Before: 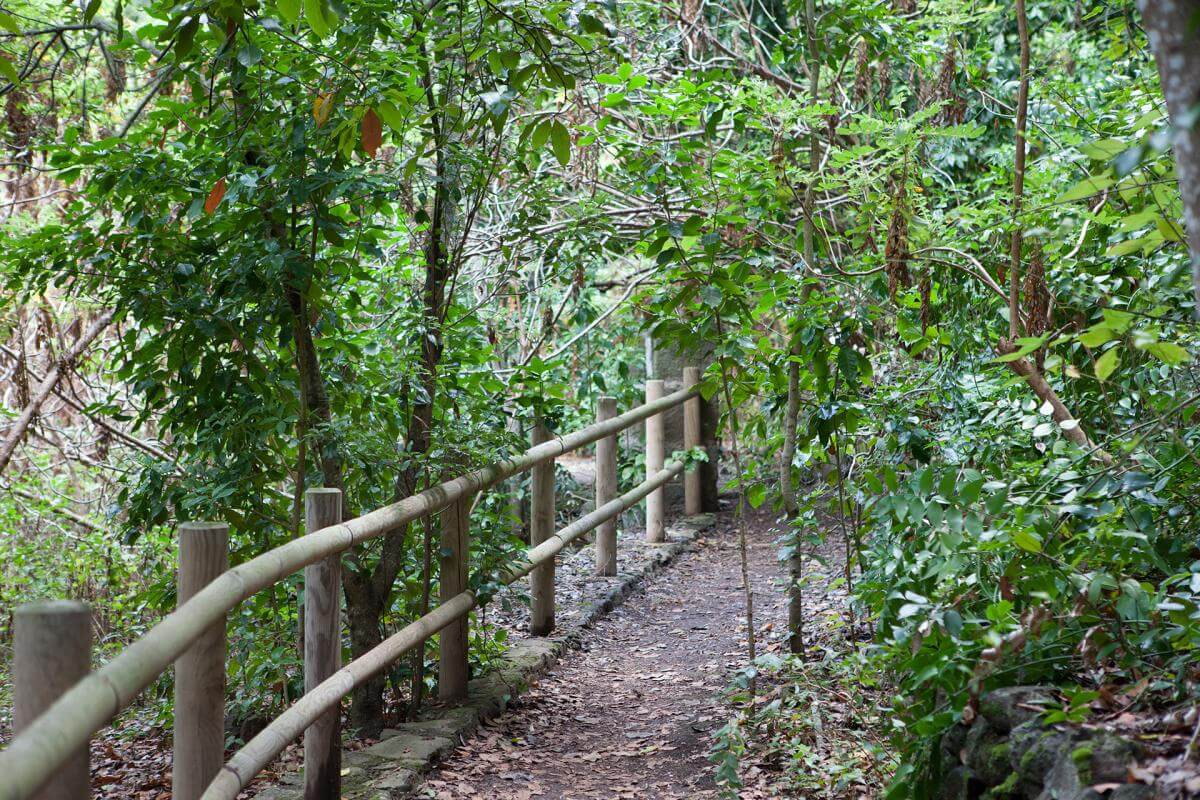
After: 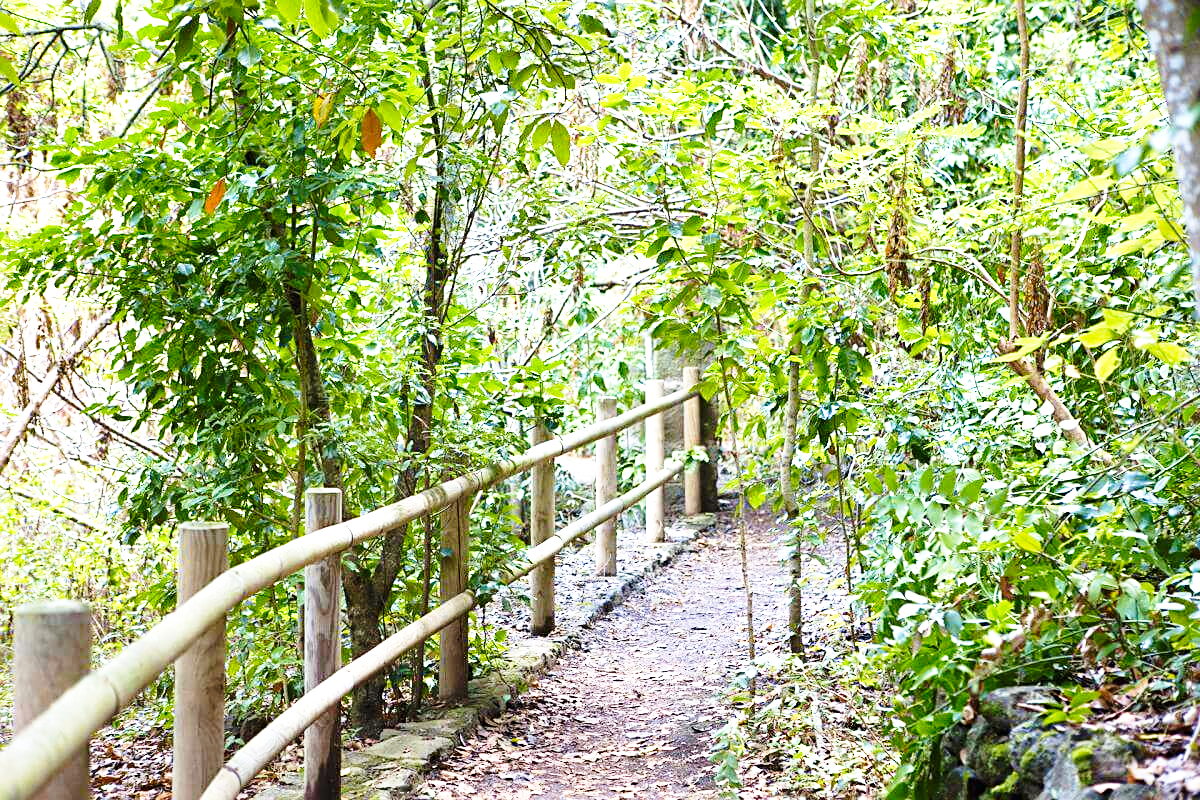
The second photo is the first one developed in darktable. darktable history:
sharpen: radius 2.529, amount 0.323
exposure: exposure 1 EV, compensate highlight preservation false
color contrast: green-magenta contrast 0.85, blue-yellow contrast 1.25, unbound 0
velvia: on, module defaults
base curve: curves: ch0 [(0, 0) (0.028, 0.03) (0.121, 0.232) (0.46, 0.748) (0.859, 0.968) (1, 1)], preserve colors none
